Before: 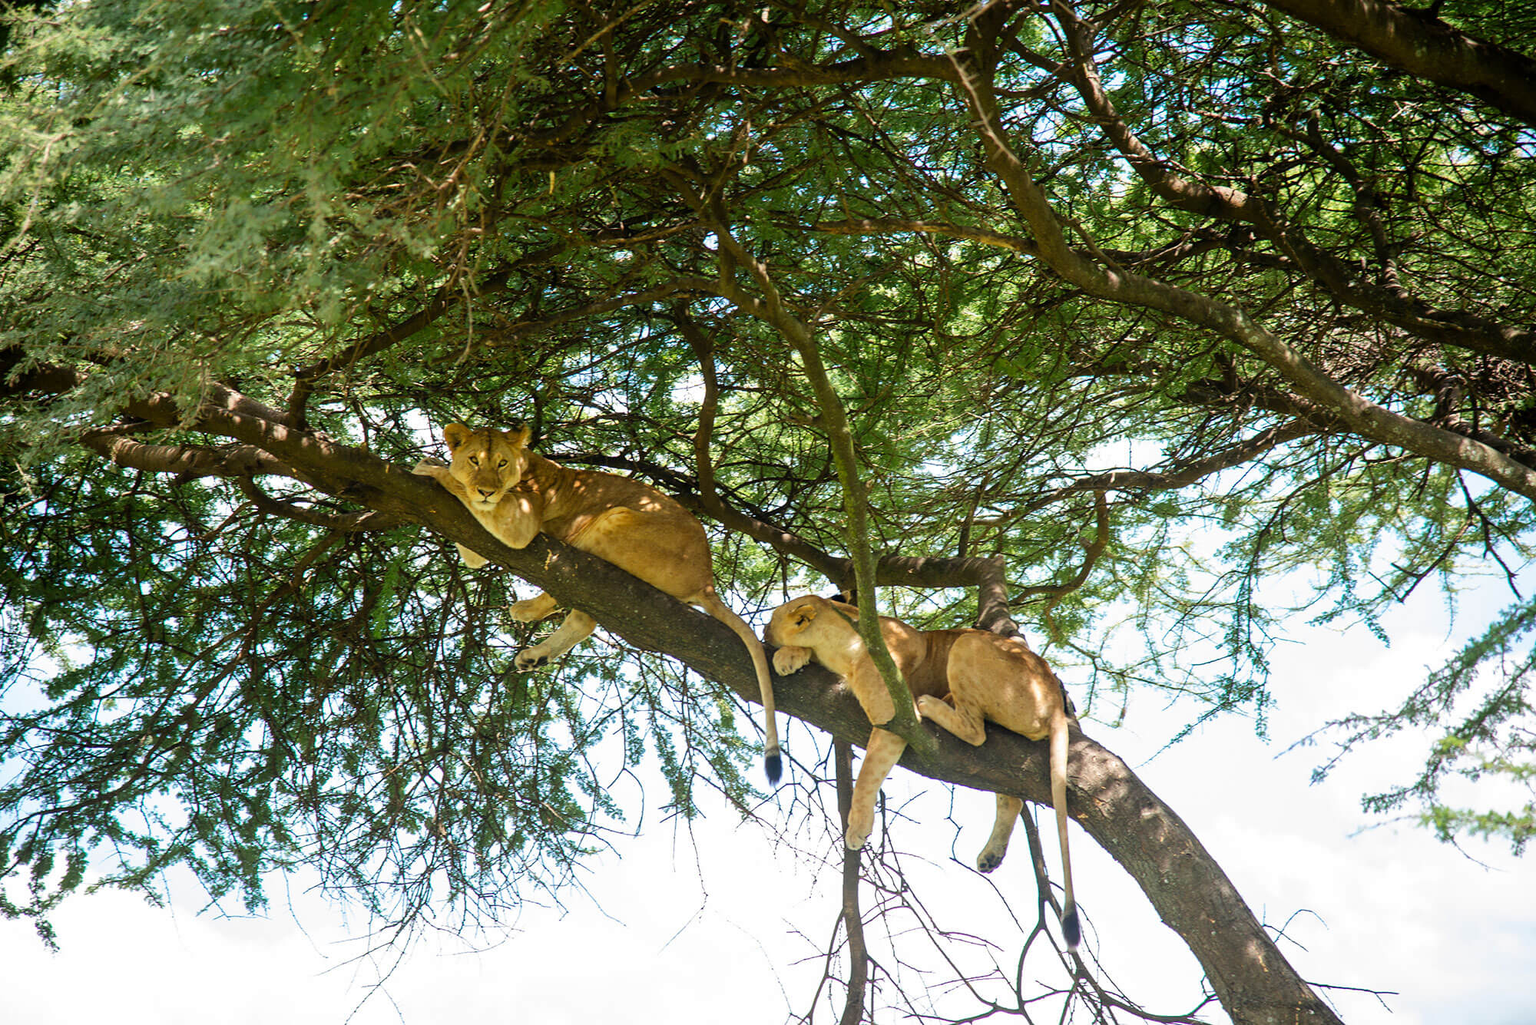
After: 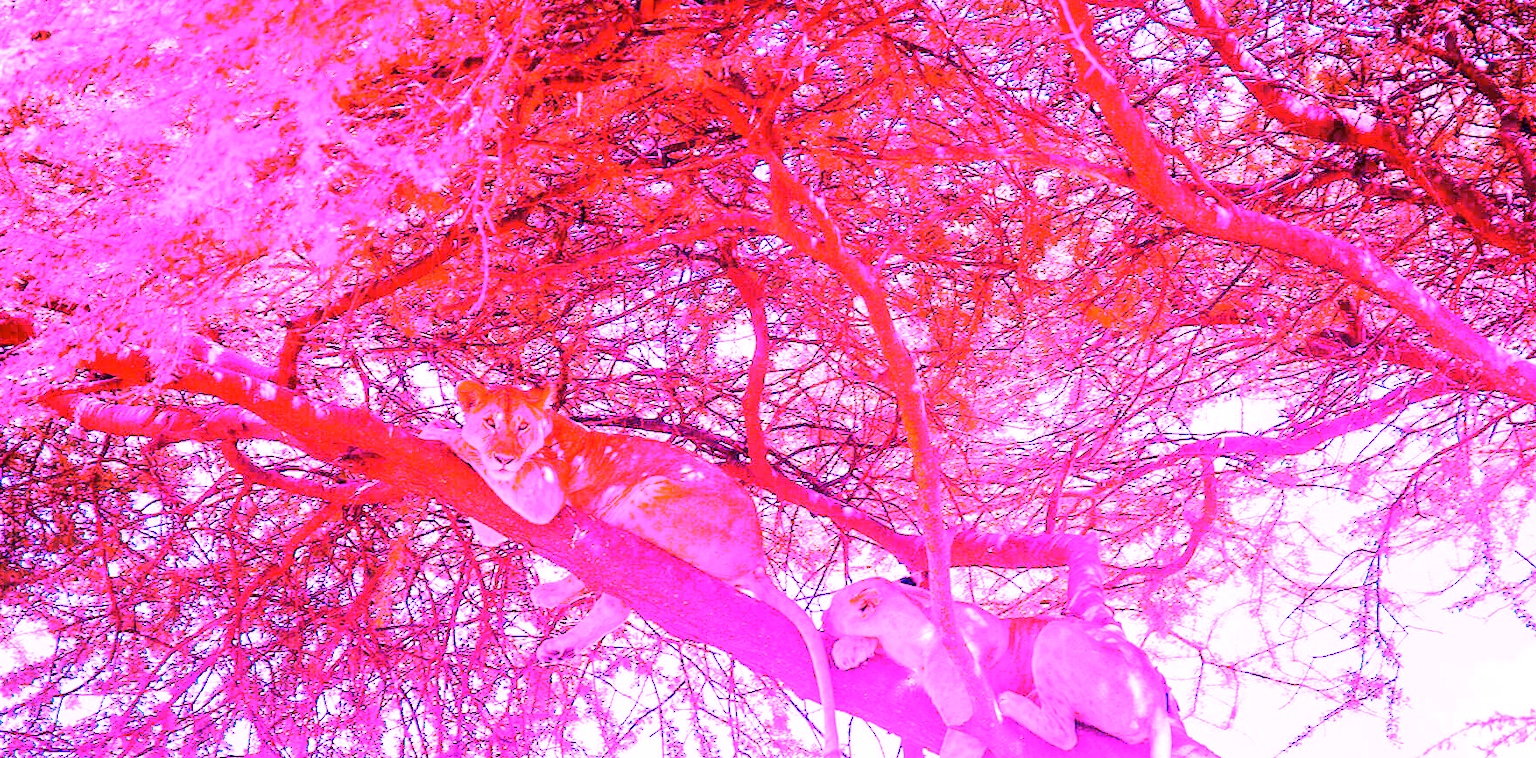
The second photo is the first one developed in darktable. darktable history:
crop: left 3.015%, top 8.969%, right 9.647%, bottom 26.457%
white balance: red 8, blue 8
